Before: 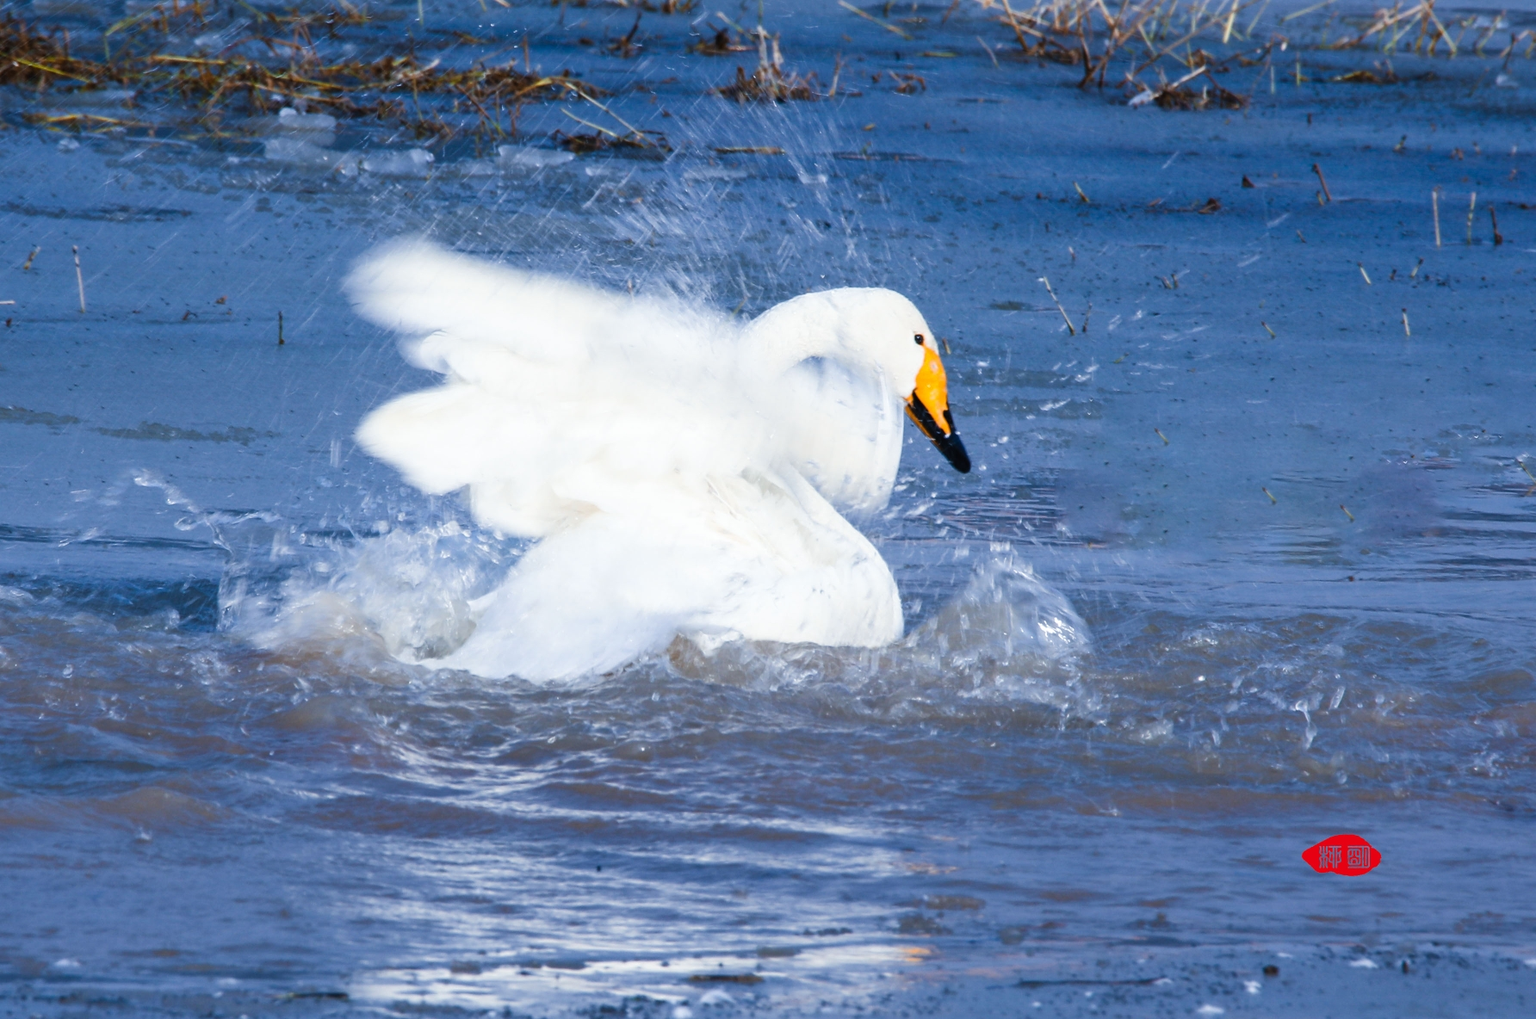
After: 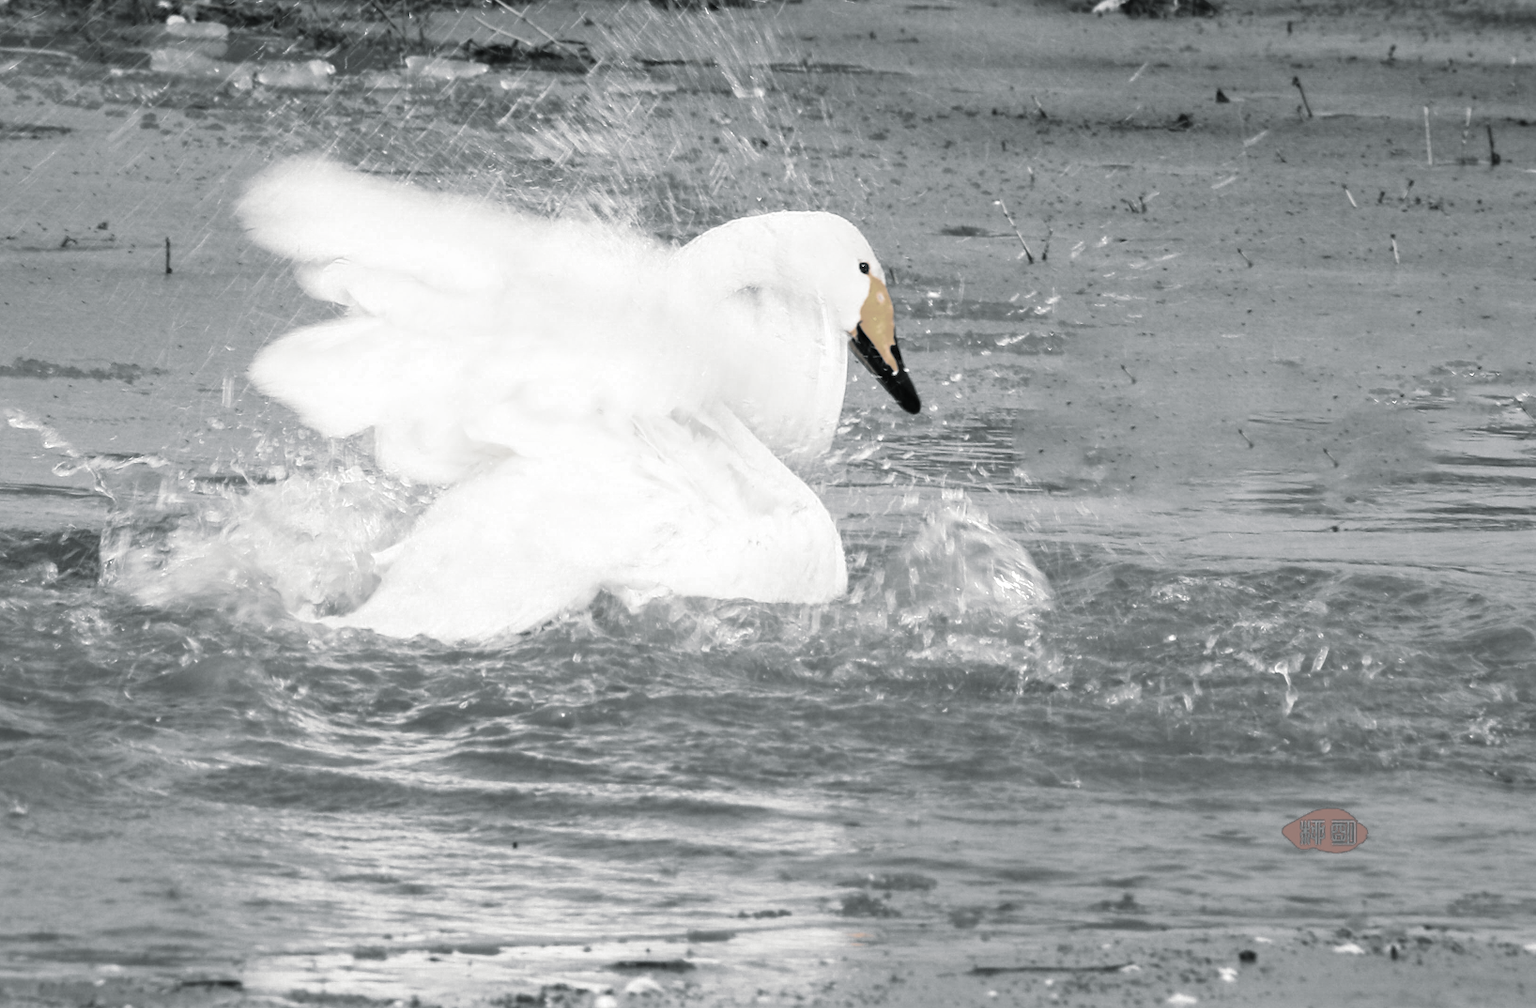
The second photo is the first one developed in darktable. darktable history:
crop and rotate: left 8.262%, top 9.226%
color zones: curves: ch0 [(0, 0.613) (0.01, 0.613) (0.245, 0.448) (0.498, 0.529) (0.642, 0.665) (0.879, 0.777) (0.99, 0.613)]; ch1 [(0, 0.035) (0.121, 0.189) (0.259, 0.197) (0.415, 0.061) (0.589, 0.022) (0.732, 0.022) (0.857, 0.026) (0.991, 0.053)]
split-toning: shadows › hue 190.8°, shadows › saturation 0.05, highlights › hue 54°, highlights › saturation 0.05, compress 0%
